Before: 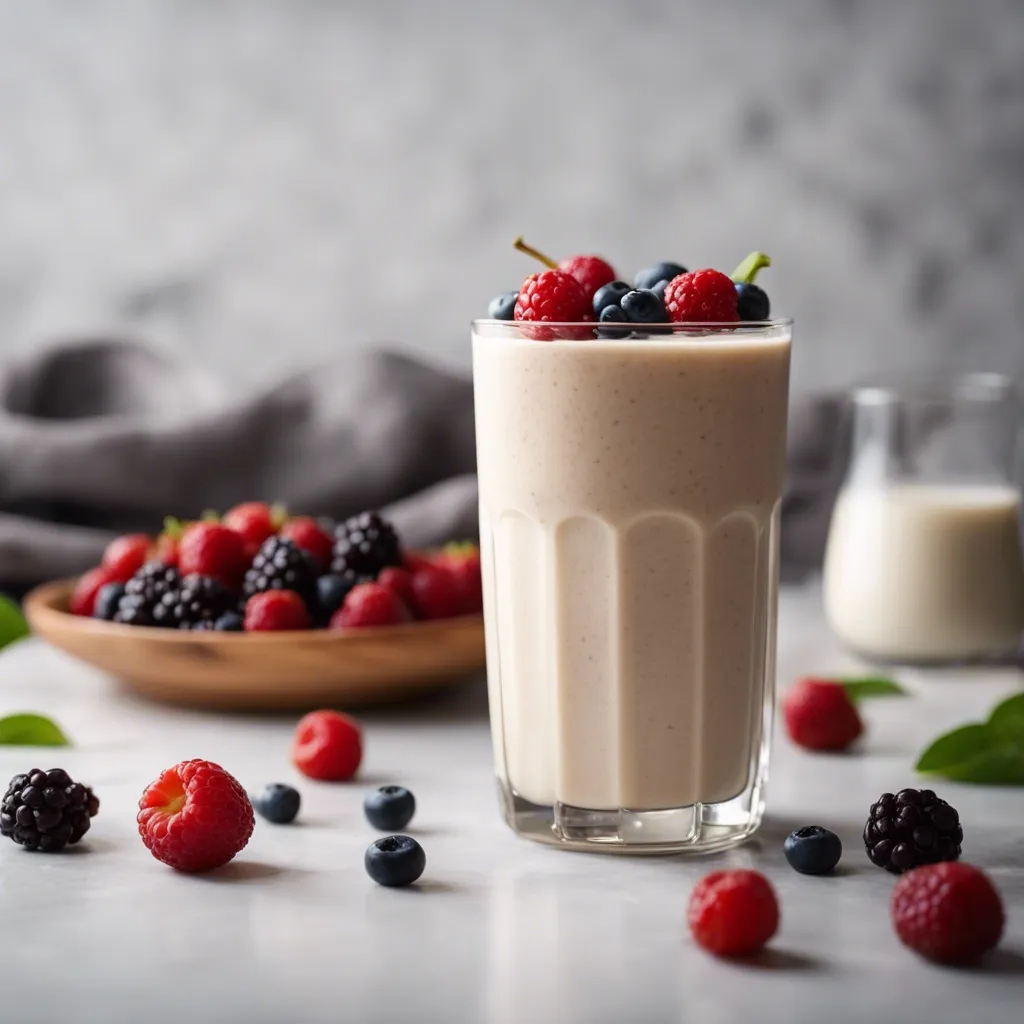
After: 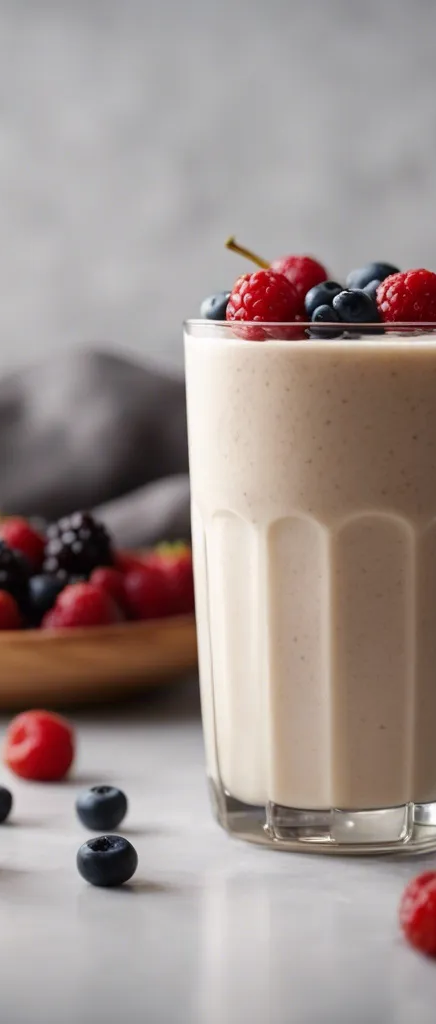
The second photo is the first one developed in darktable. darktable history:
base curve: curves: ch0 [(0, 0) (0.74, 0.67) (1, 1)]
crop: left 28.159%, right 29.237%
tone equalizer: on, module defaults
